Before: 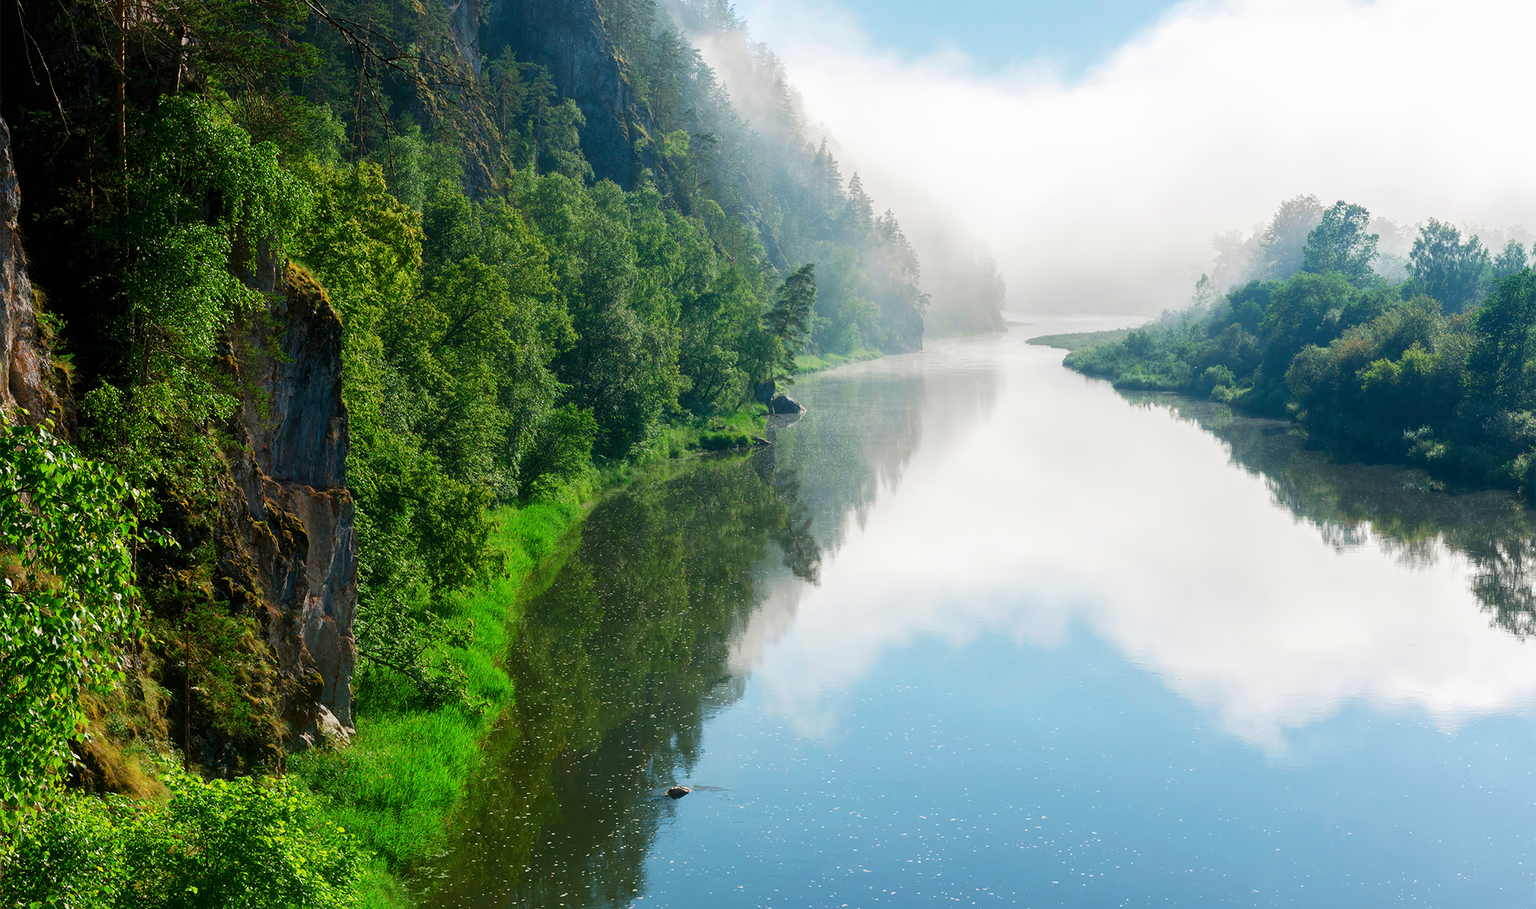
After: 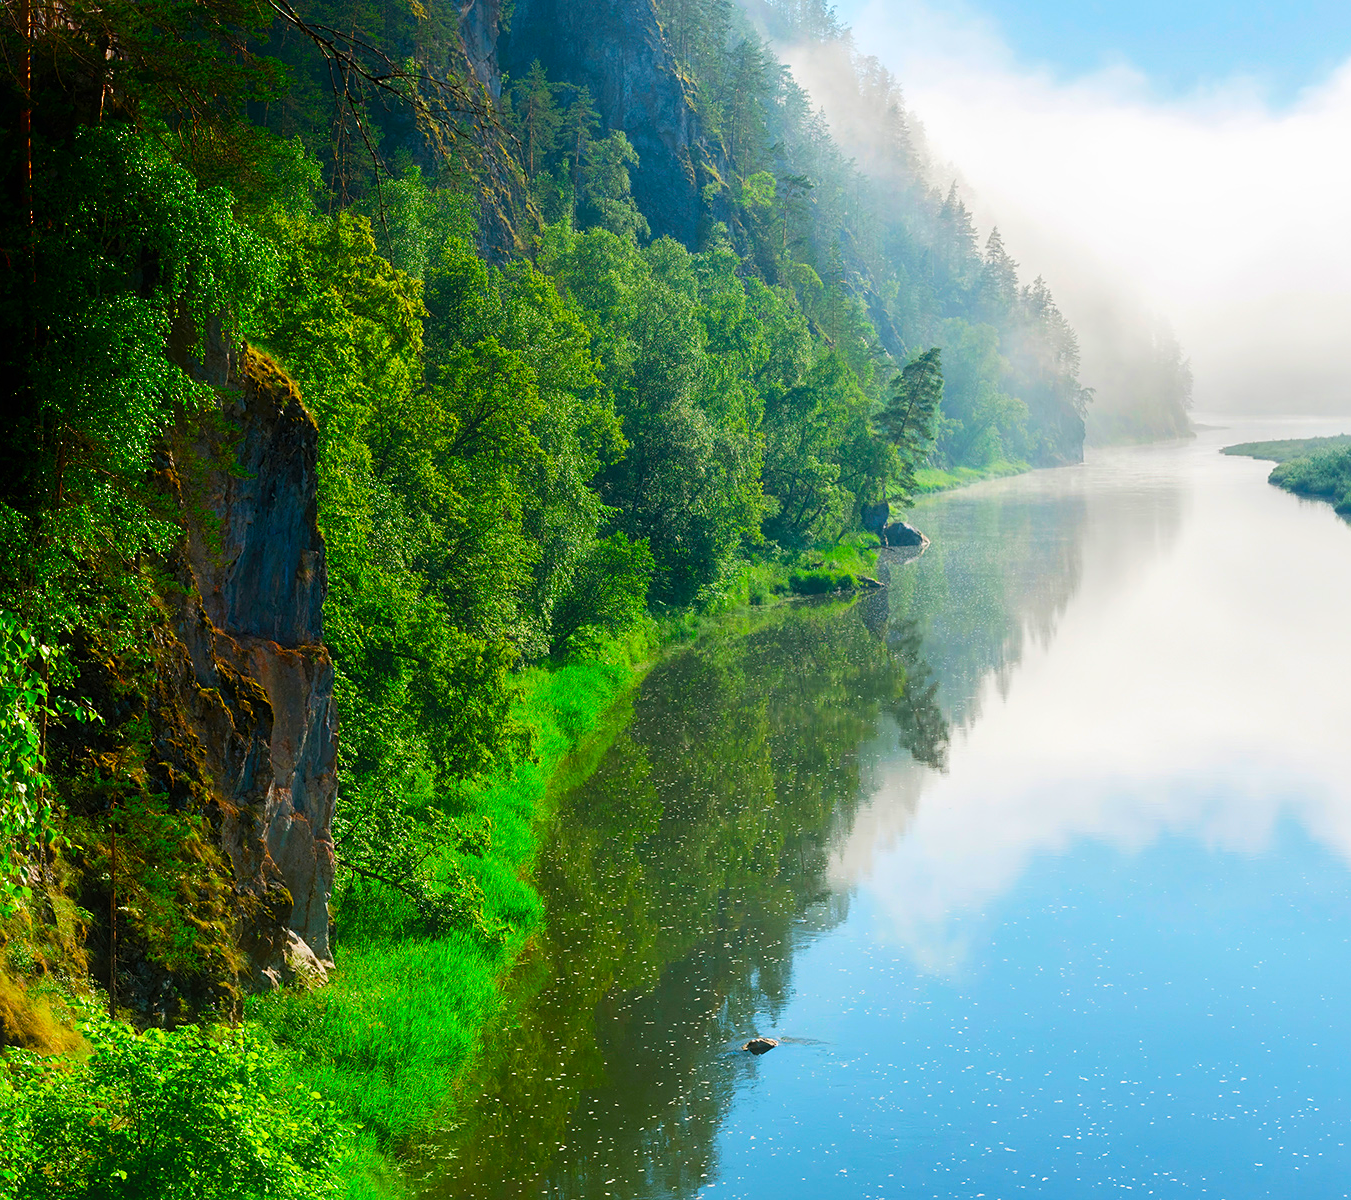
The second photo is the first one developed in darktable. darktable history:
crop and rotate: left 6.617%, right 26.717%
shadows and highlights: shadows -88.03, highlights -35.45, shadows color adjustment 99.15%, highlights color adjustment 0%, soften with gaussian
contrast brightness saturation: contrast 0.07, brightness 0.18, saturation 0.4
sharpen: amount 0.2
